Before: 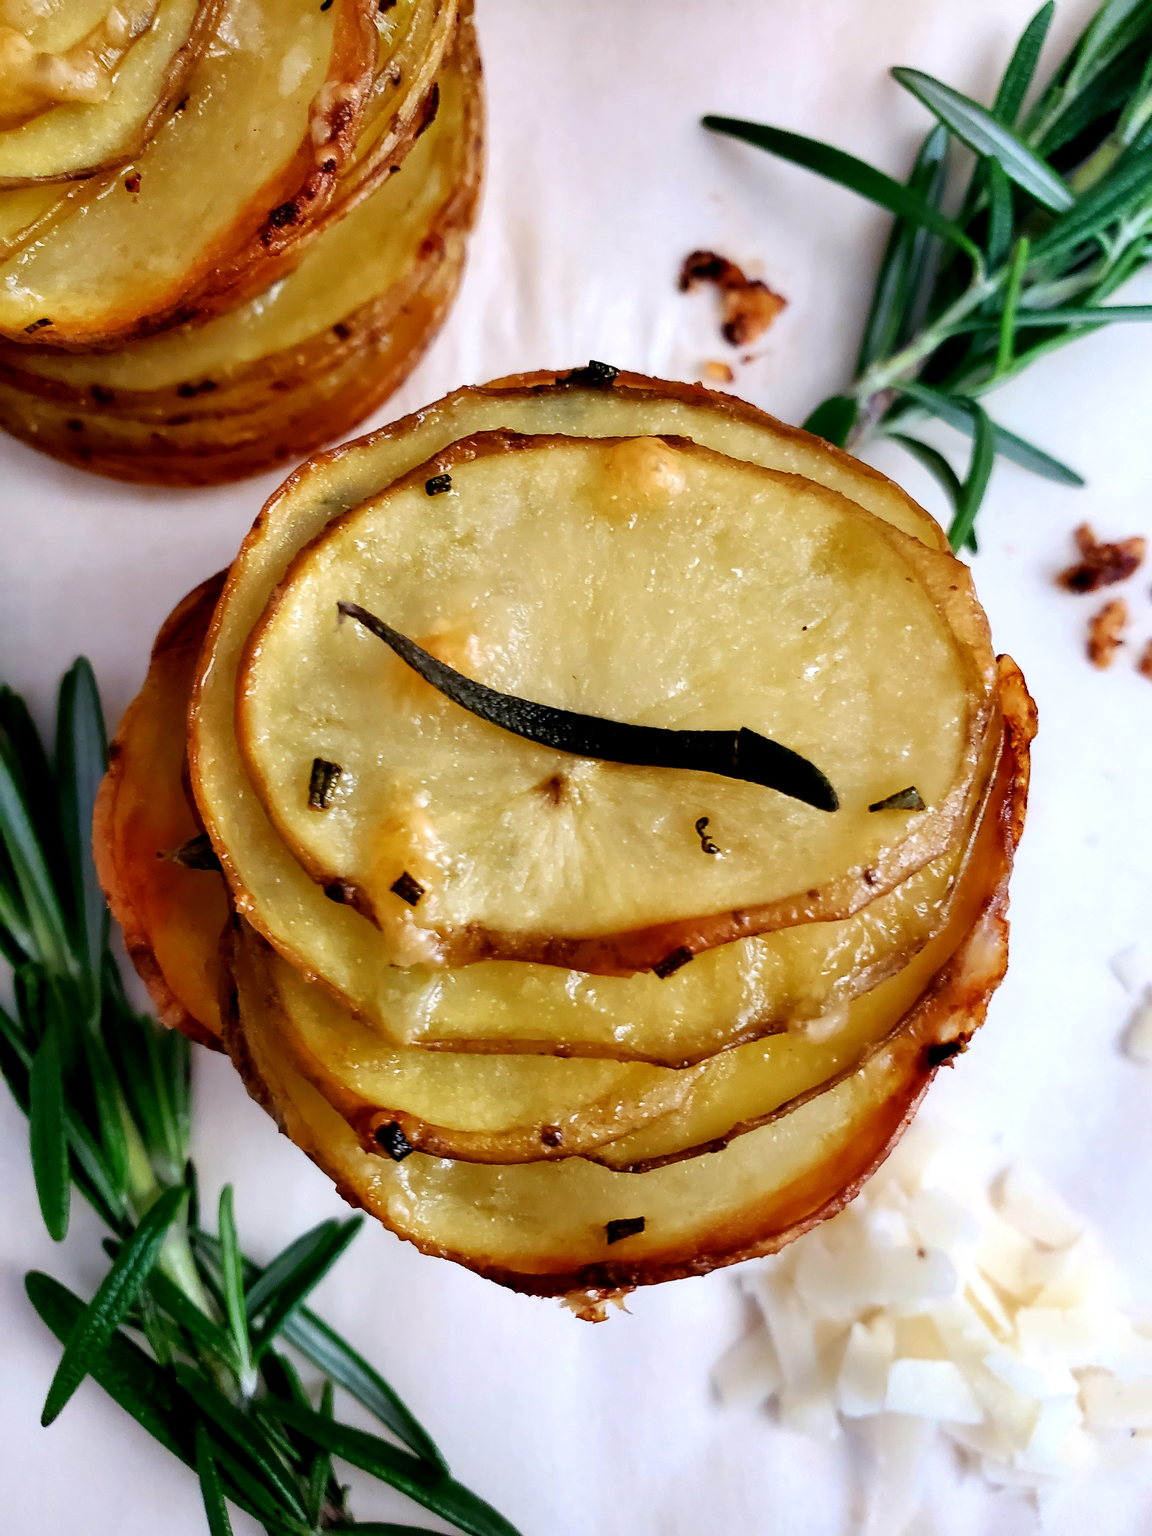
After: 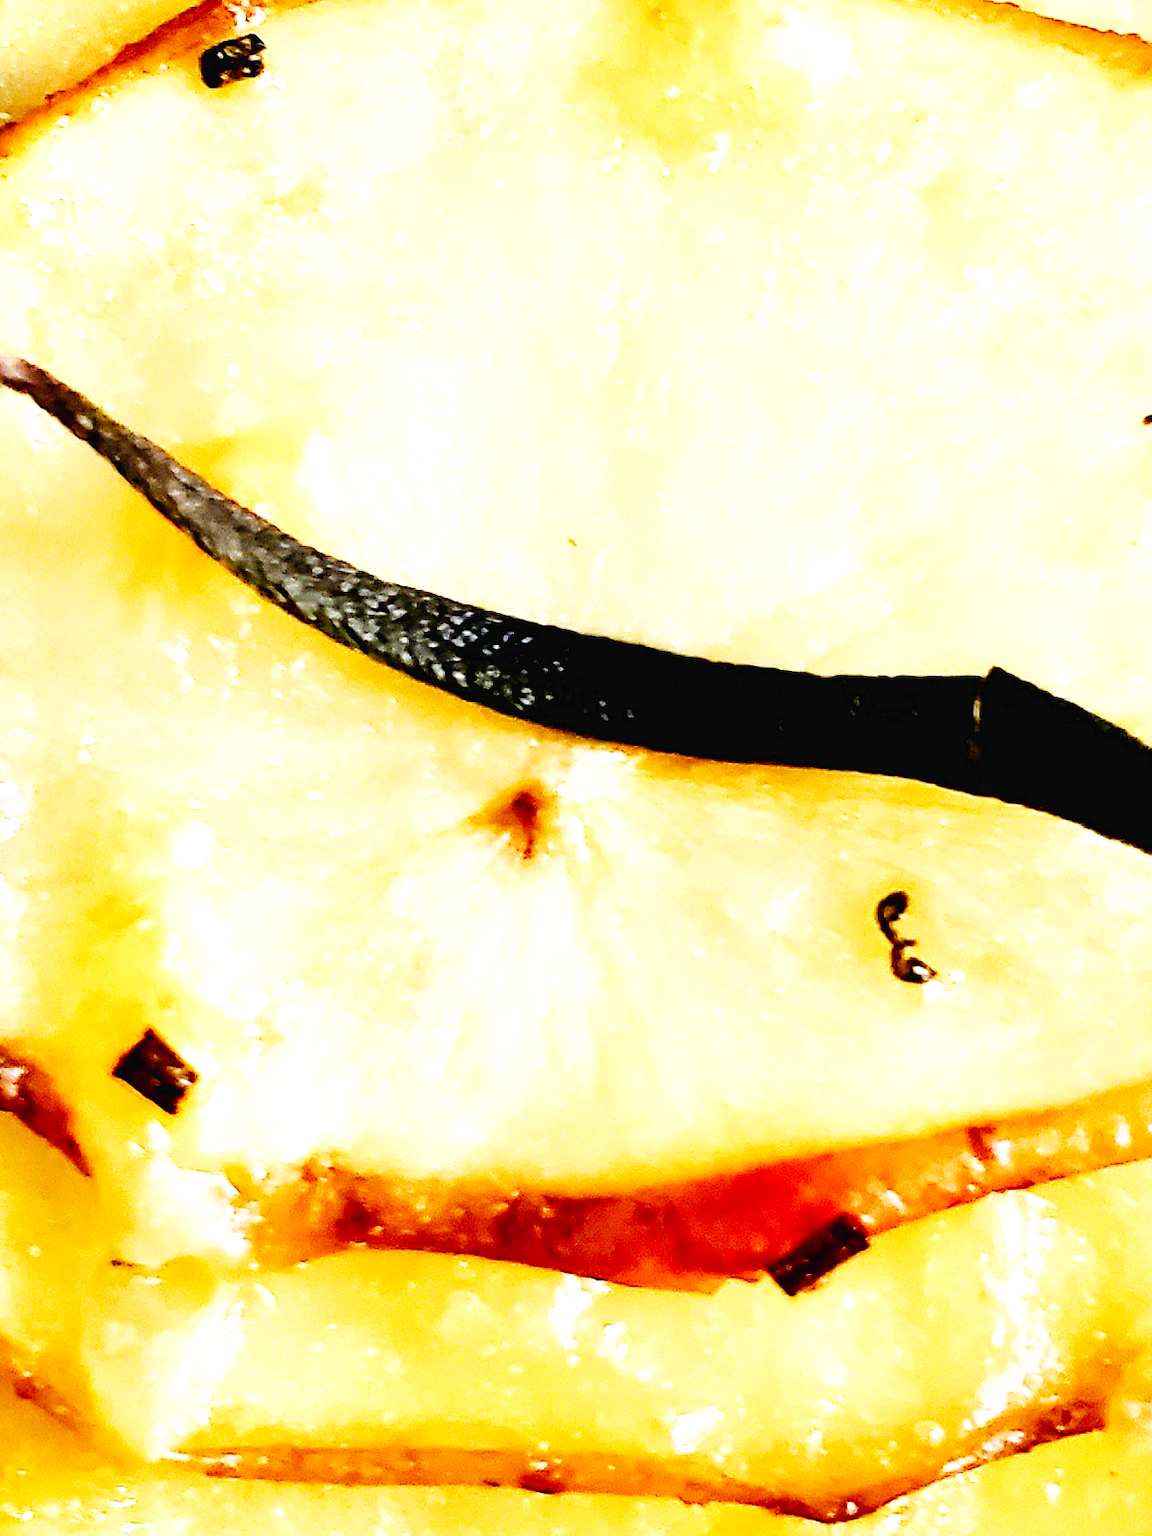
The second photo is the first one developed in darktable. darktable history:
crop: left 30%, top 30%, right 30%, bottom 30%
exposure: exposure 0.77 EV, compensate highlight preservation false
base curve: curves: ch0 [(0, 0.003) (0.001, 0.002) (0.006, 0.004) (0.02, 0.022) (0.048, 0.086) (0.094, 0.234) (0.162, 0.431) (0.258, 0.629) (0.385, 0.8) (0.548, 0.918) (0.751, 0.988) (1, 1)], preserve colors none
